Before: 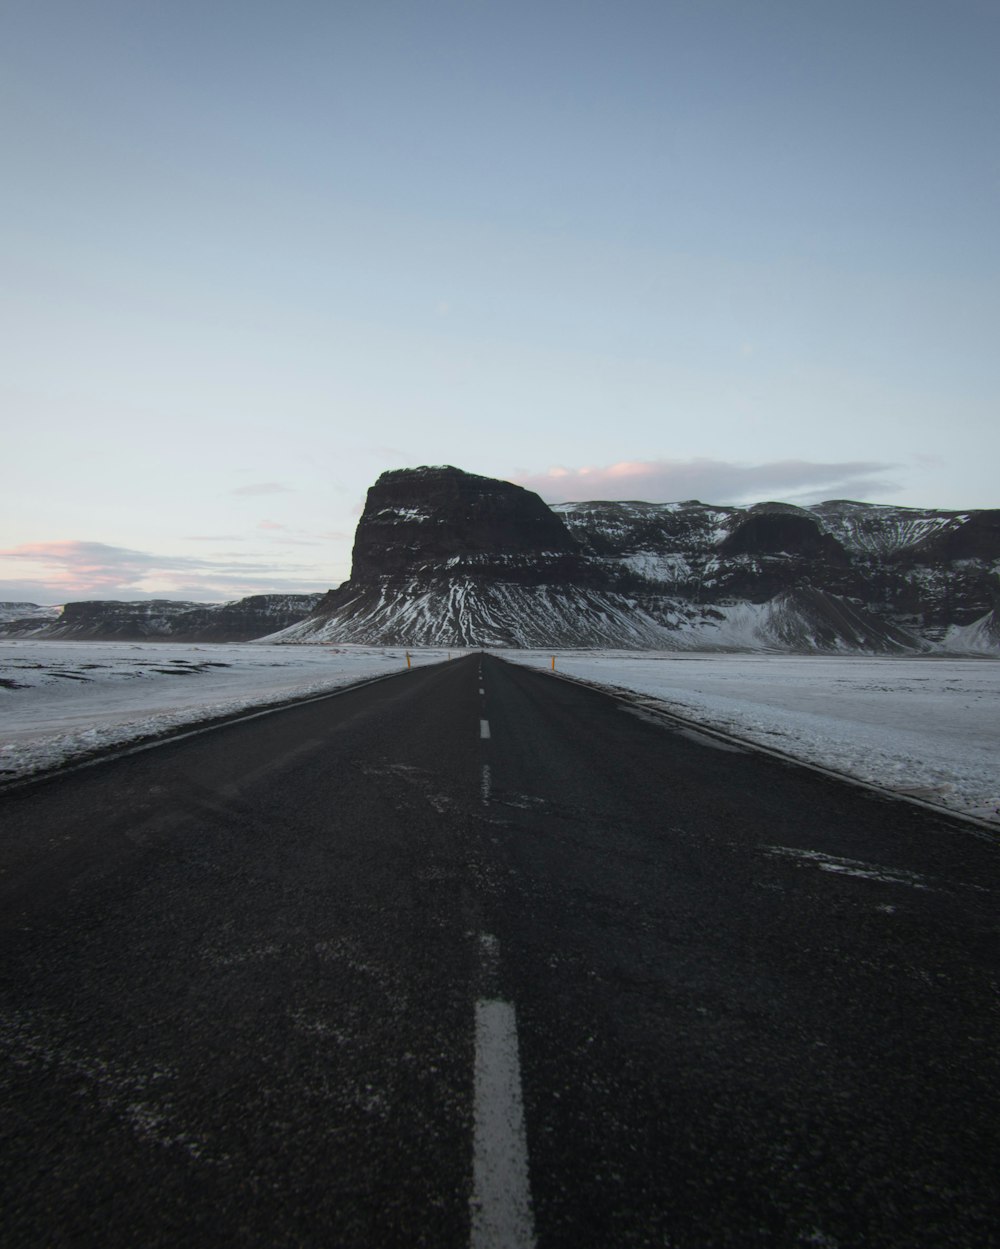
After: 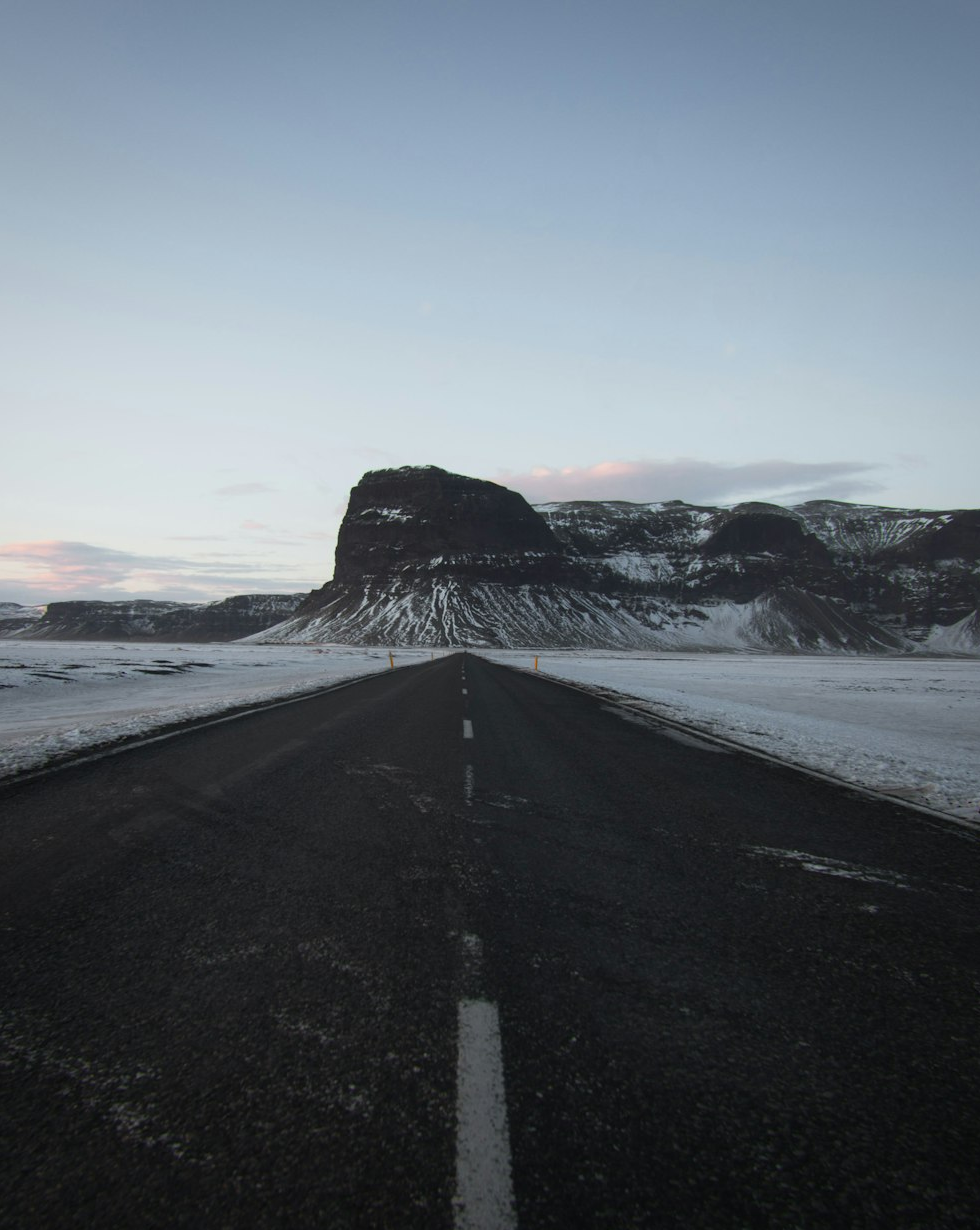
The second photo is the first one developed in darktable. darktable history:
crop: left 1.703%, right 0.27%, bottom 1.494%
